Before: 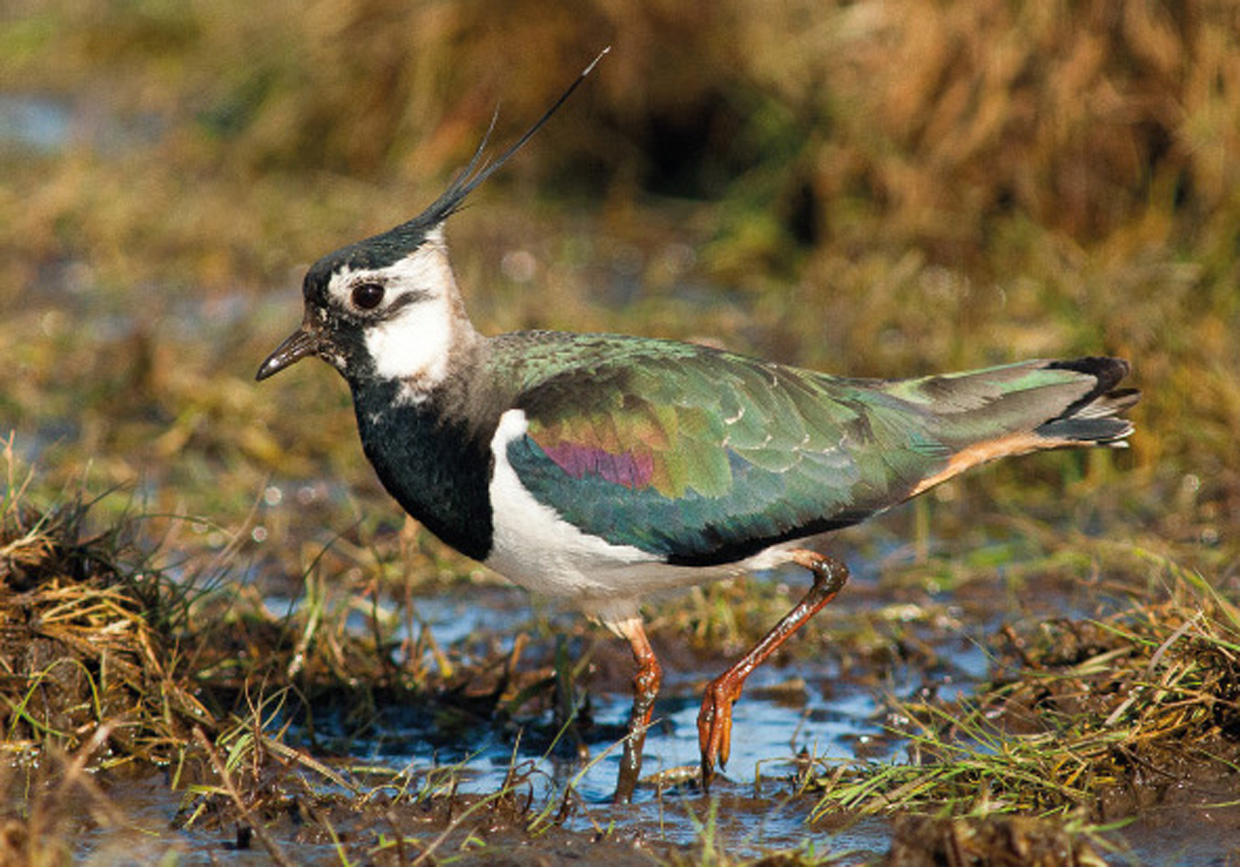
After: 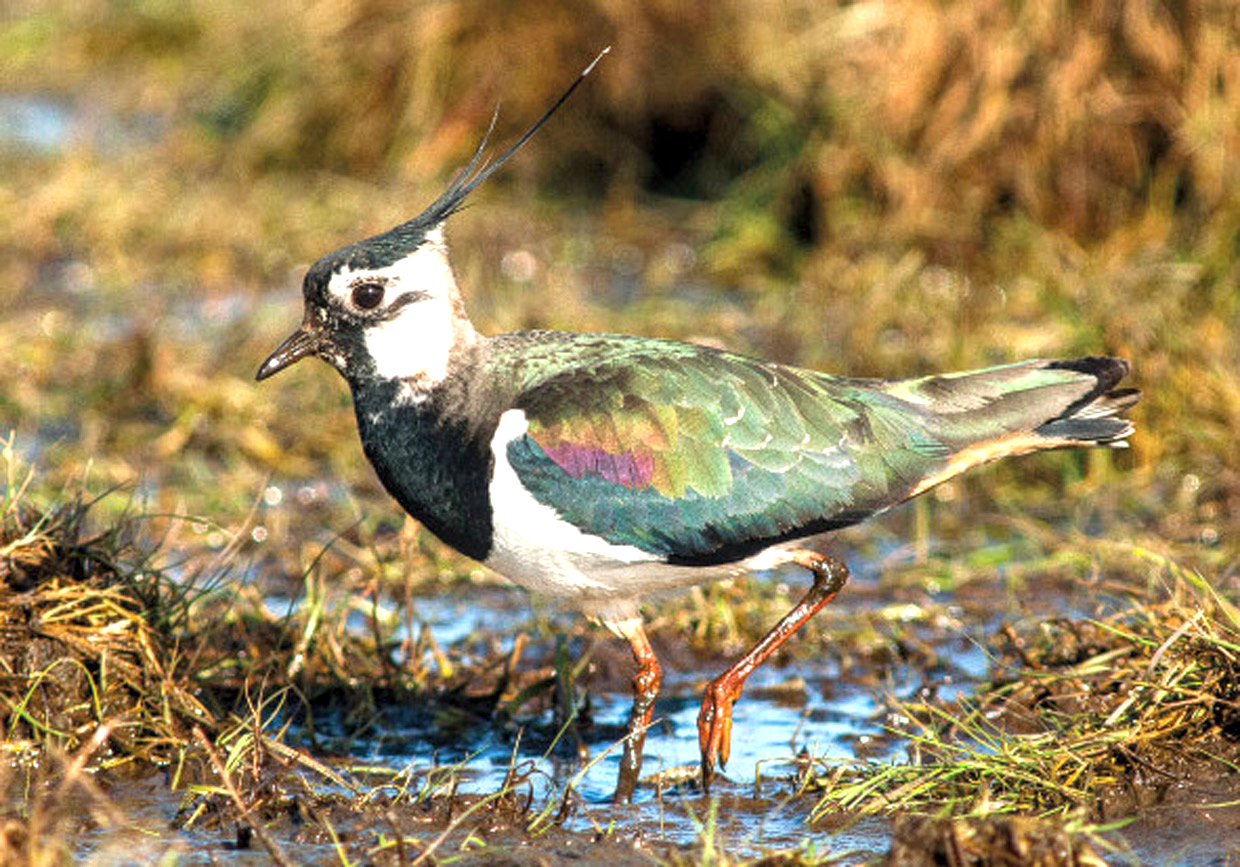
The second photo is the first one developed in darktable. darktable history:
local contrast: highlights 57%, shadows 52%, detail 130%, midtone range 0.452
exposure: black level correction 0, exposure 0.889 EV, compensate exposure bias true, compensate highlight preservation false
